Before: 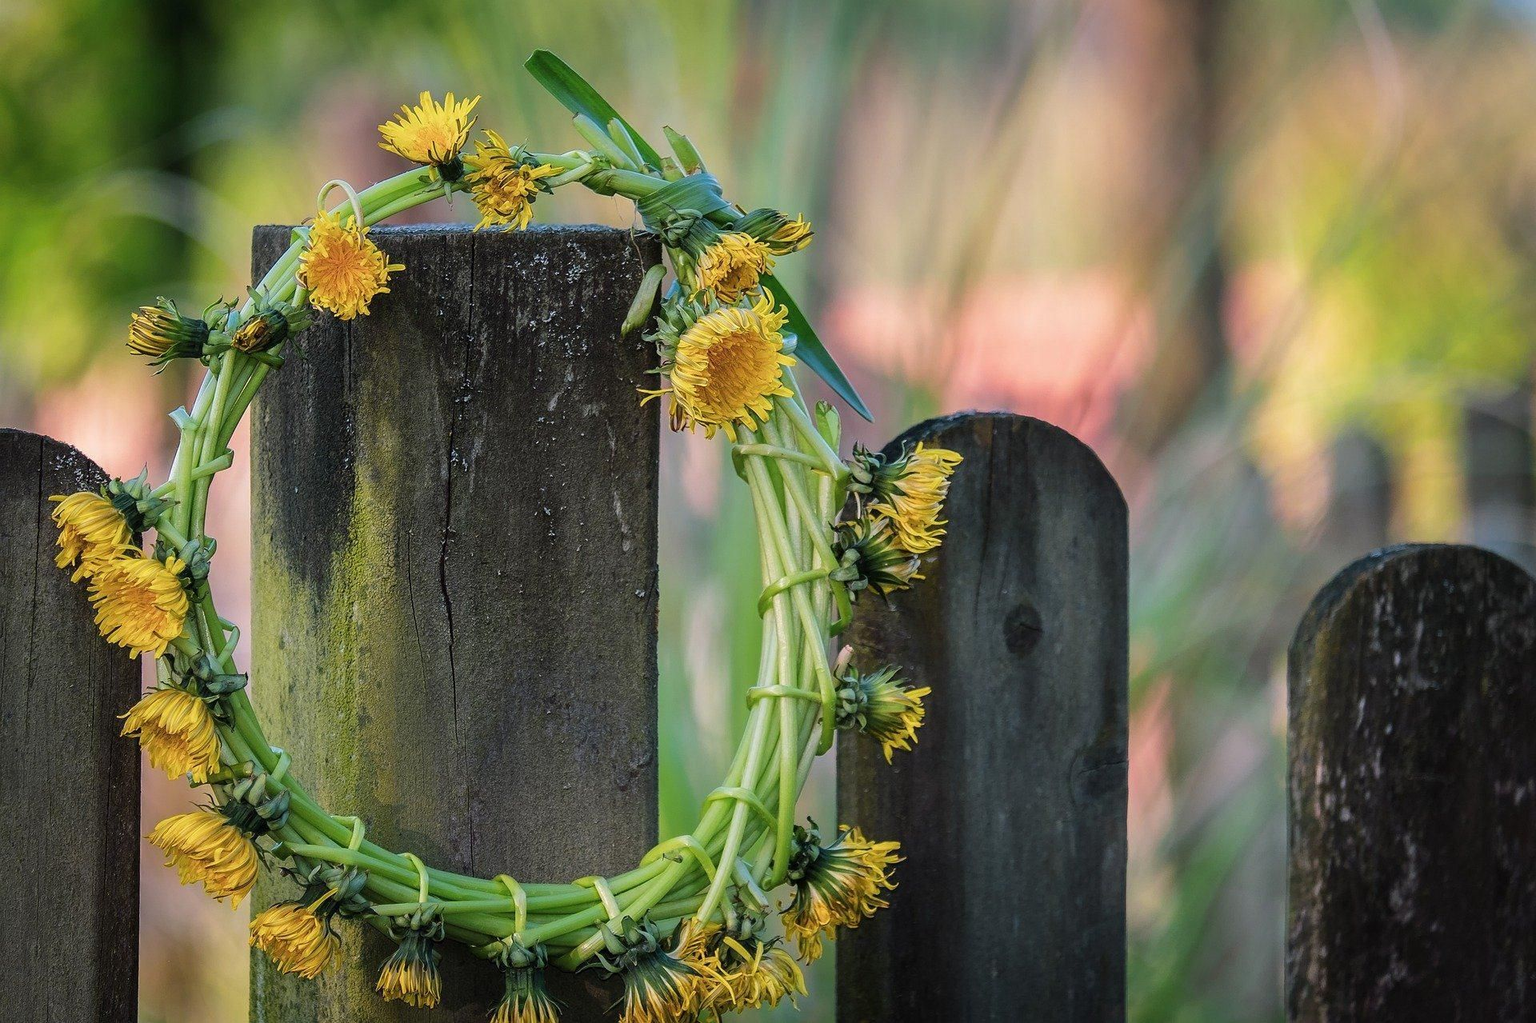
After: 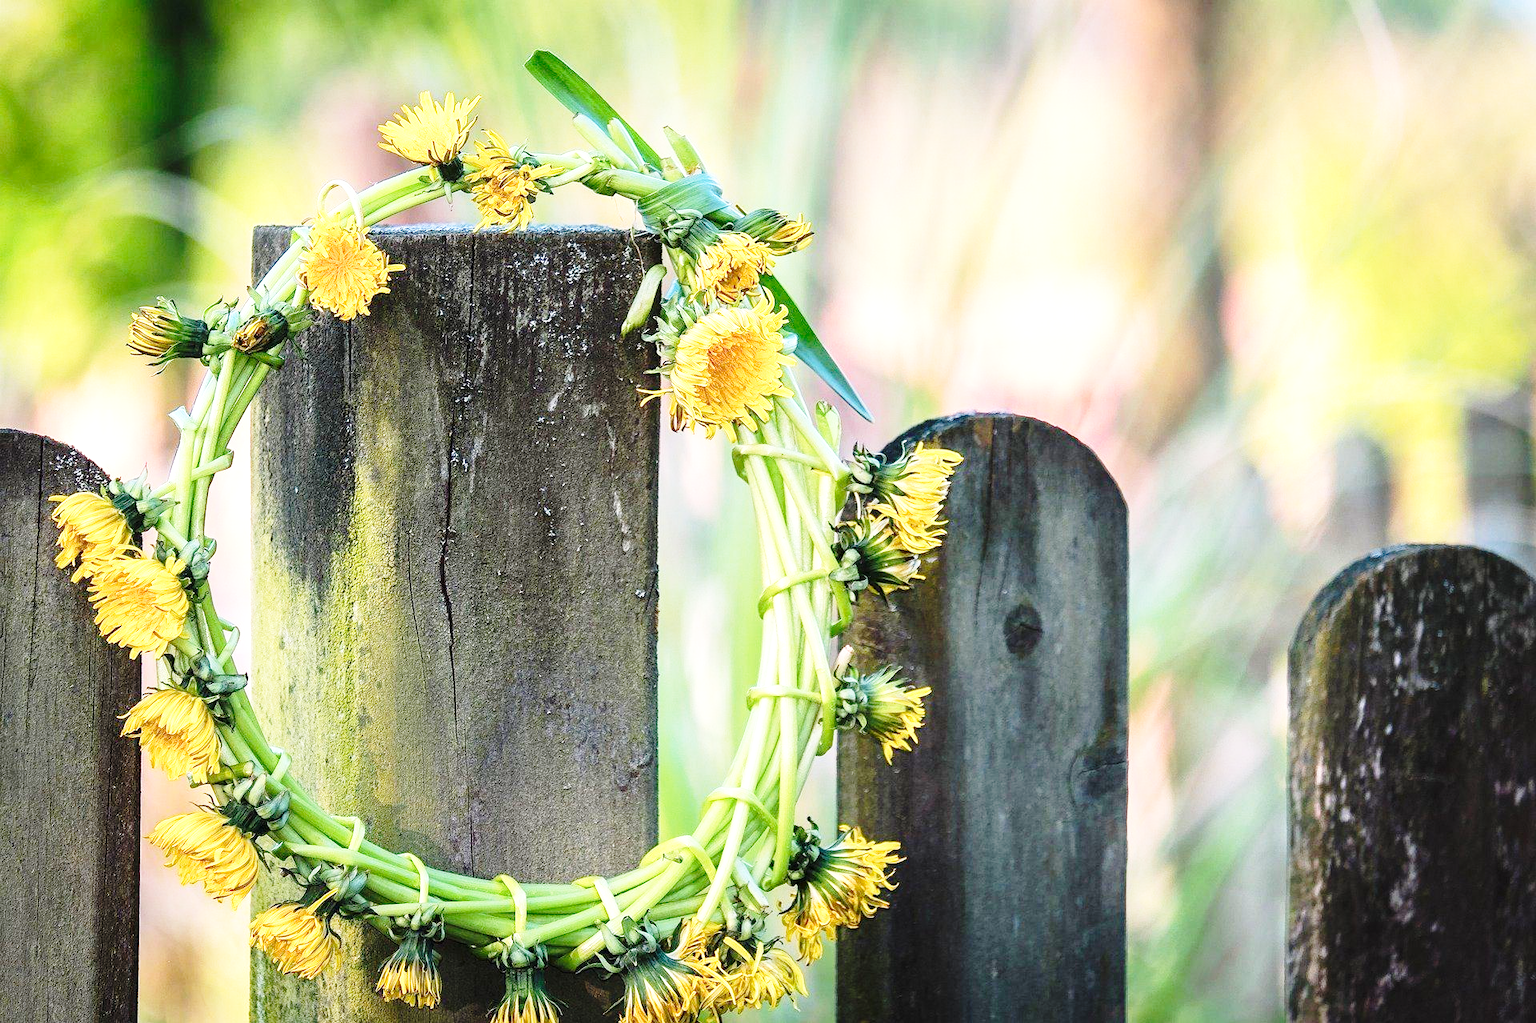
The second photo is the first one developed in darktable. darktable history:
base curve: curves: ch0 [(0, 0) (0.028, 0.03) (0.121, 0.232) (0.46, 0.748) (0.859, 0.968) (1, 1)], preserve colors none
exposure: exposure 1 EV, compensate highlight preservation false
